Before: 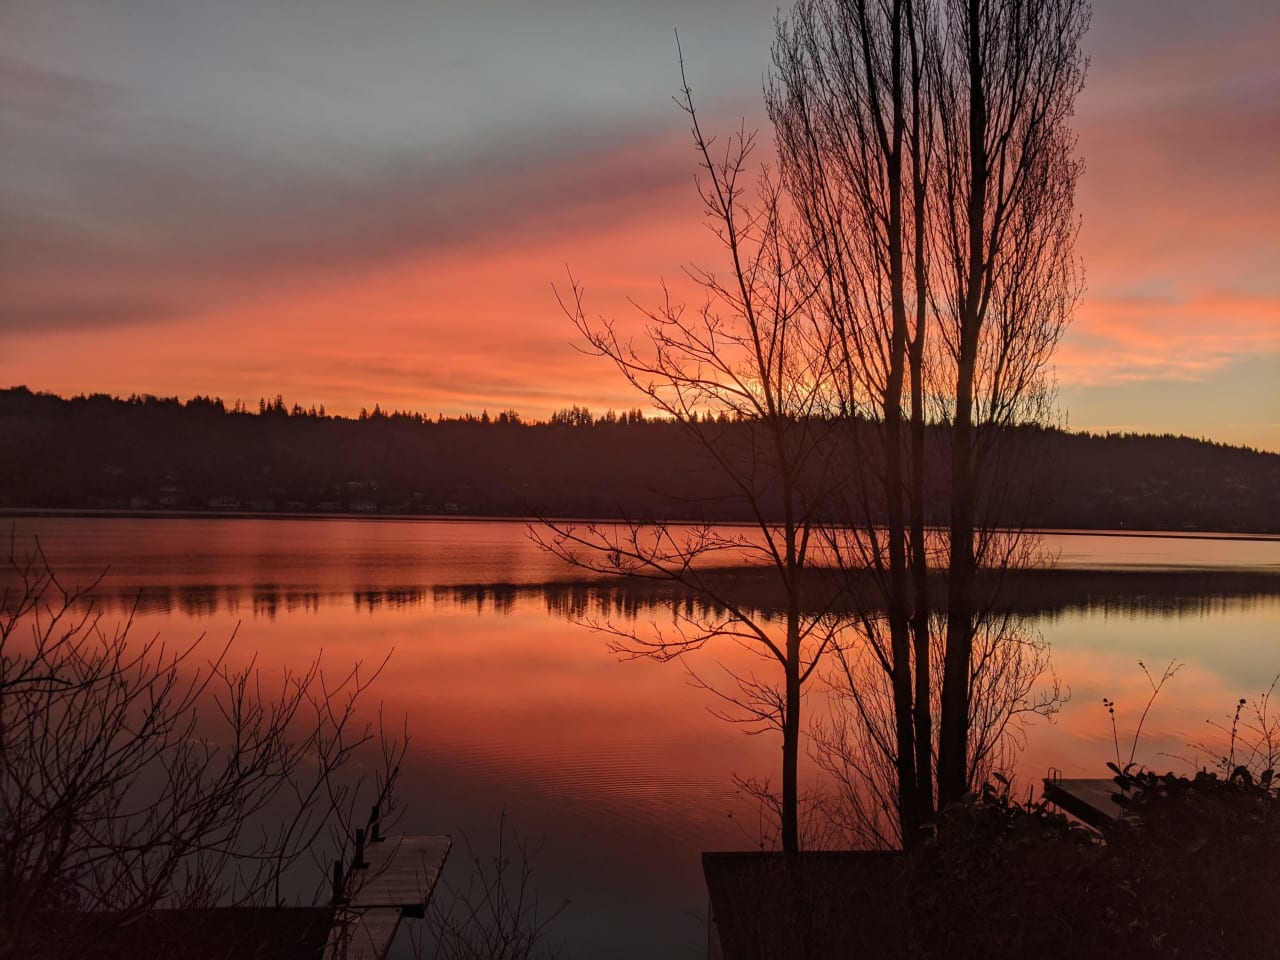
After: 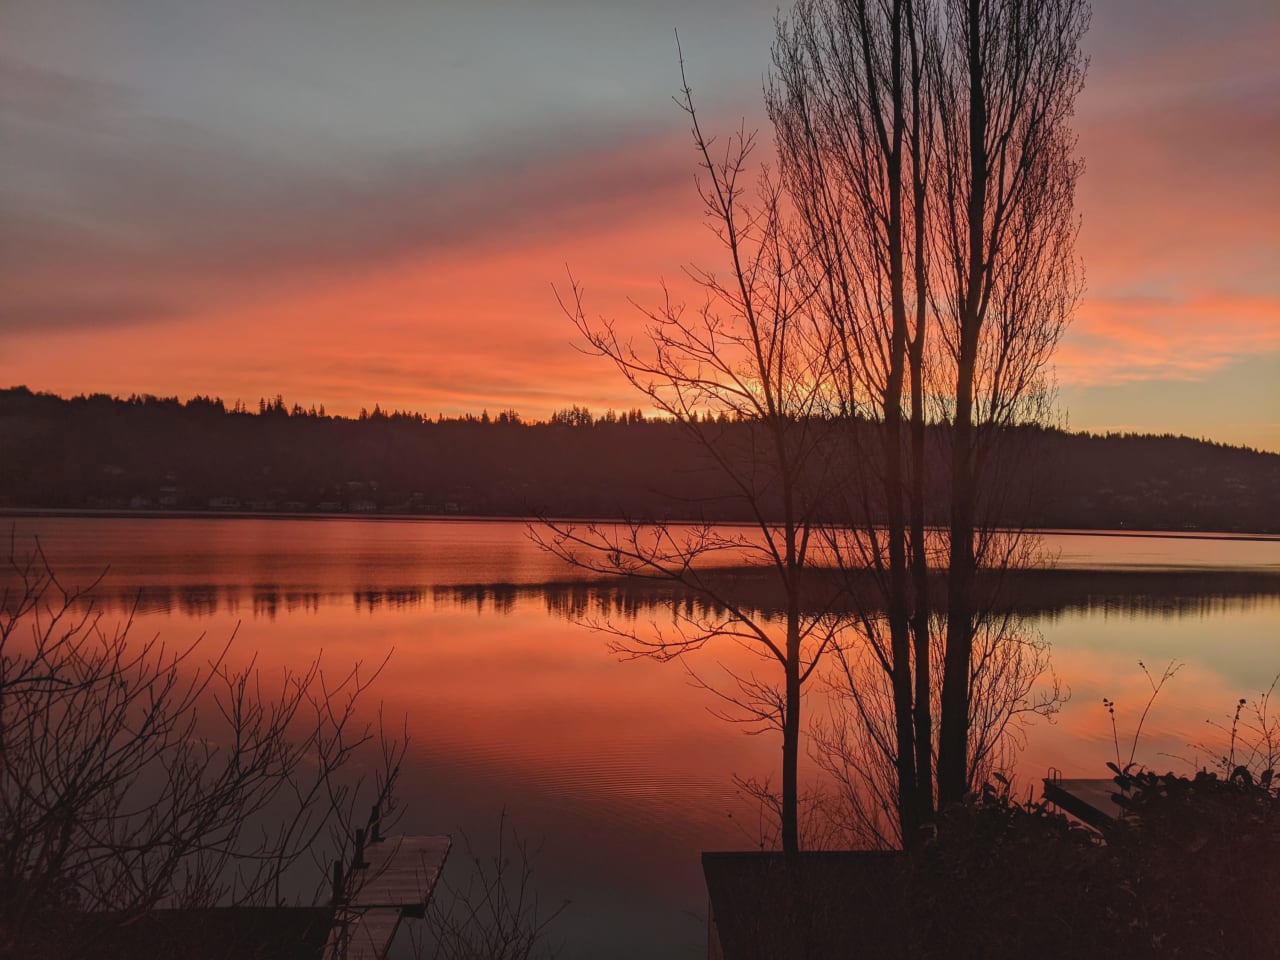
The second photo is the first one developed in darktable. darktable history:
contrast brightness saturation: contrast -0.108
